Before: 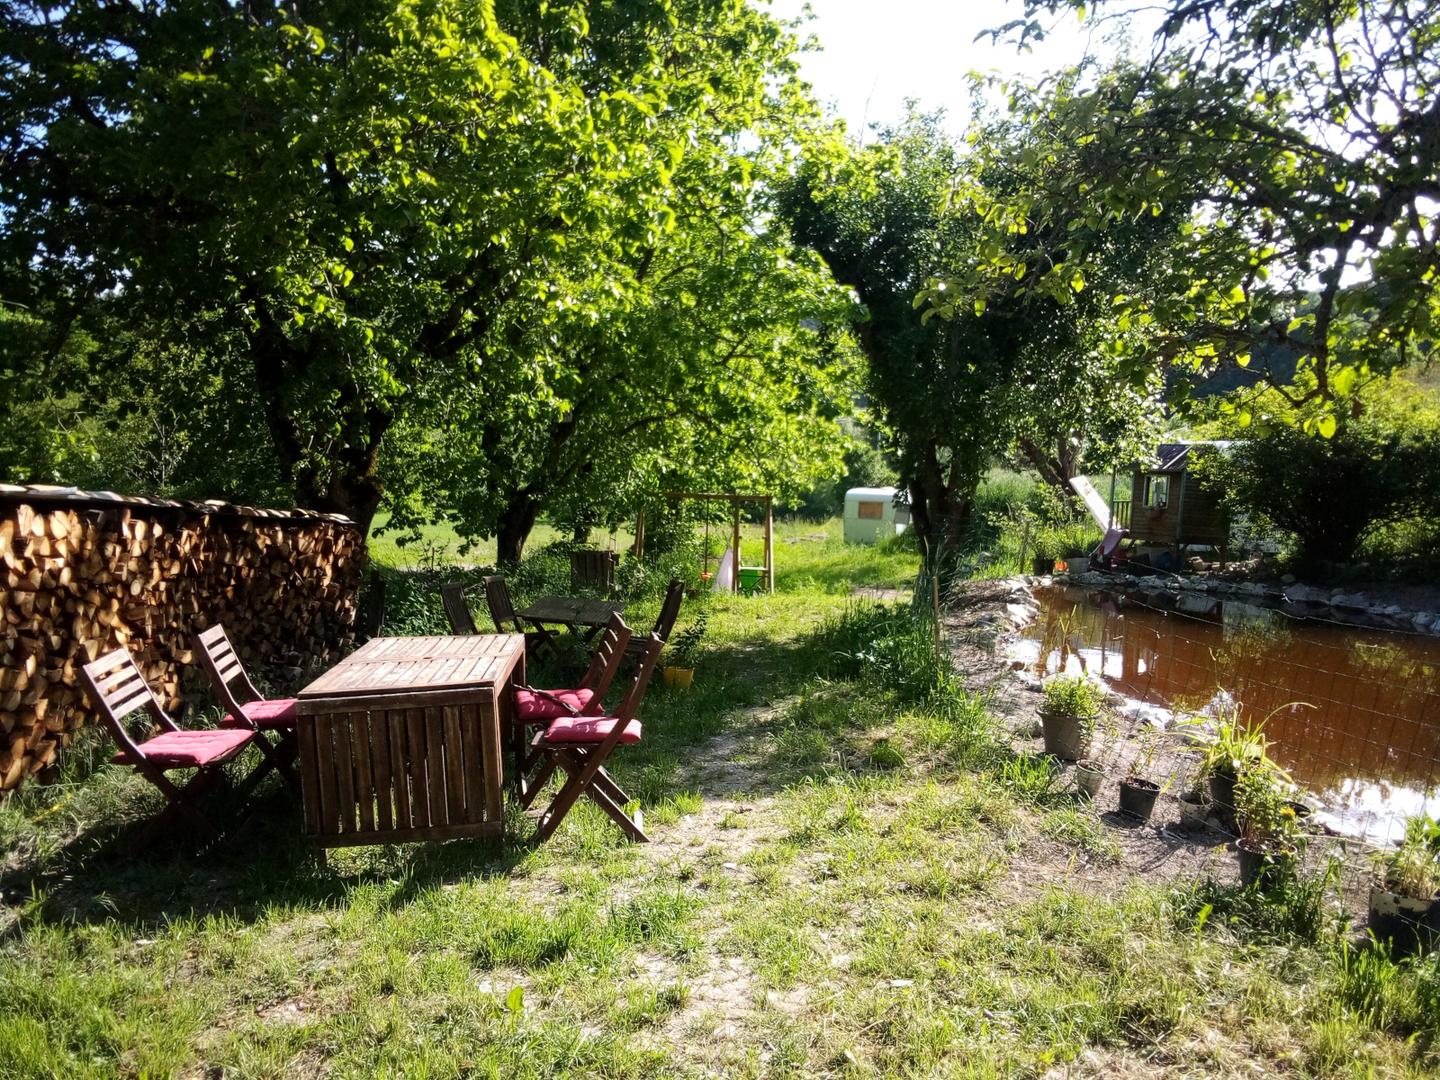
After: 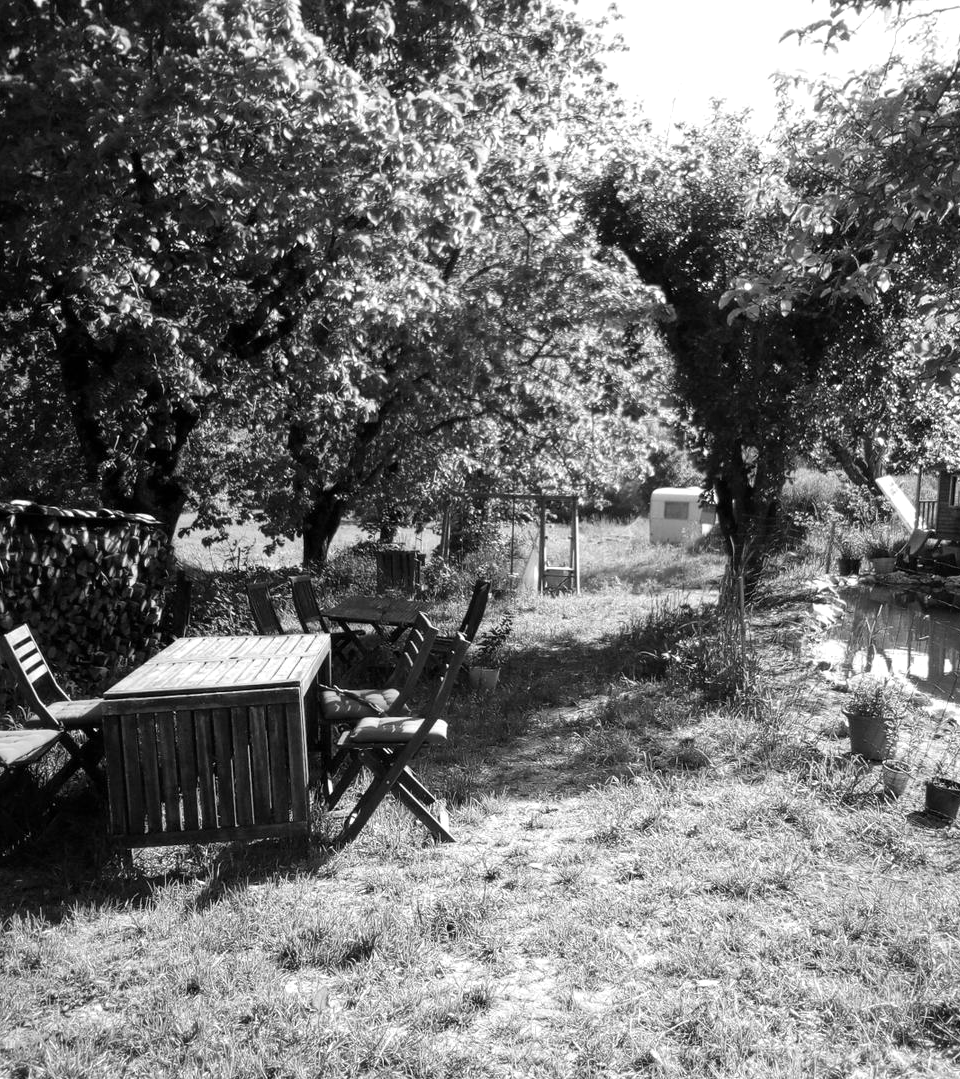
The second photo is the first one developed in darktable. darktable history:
monochrome: a -35.87, b 49.73, size 1.7
exposure: exposure 0.2 EV, compensate highlight preservation false
crop and rotate: left 13.537%, right 19.796%
